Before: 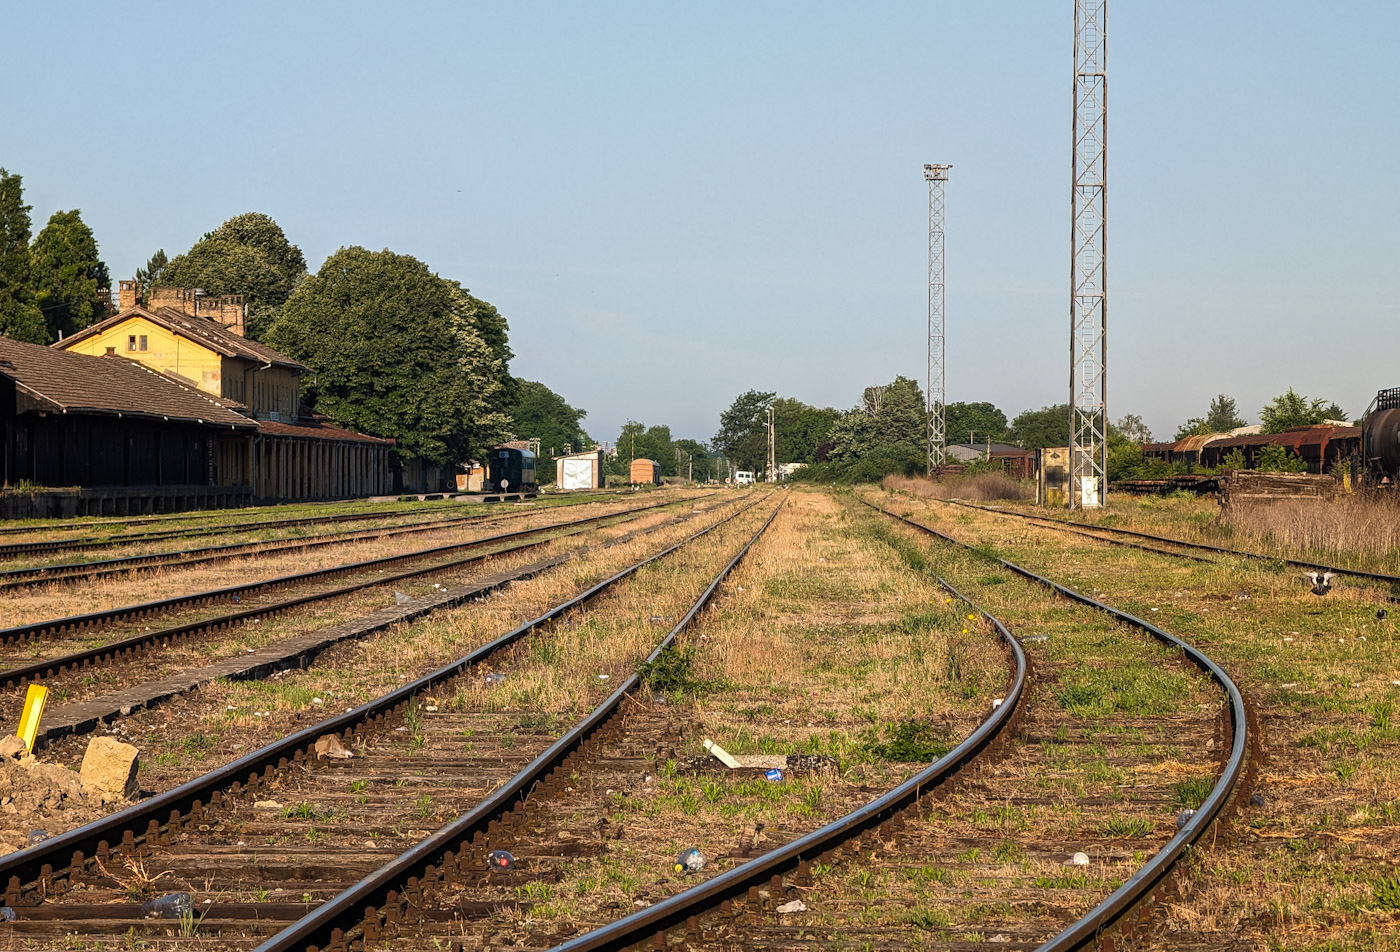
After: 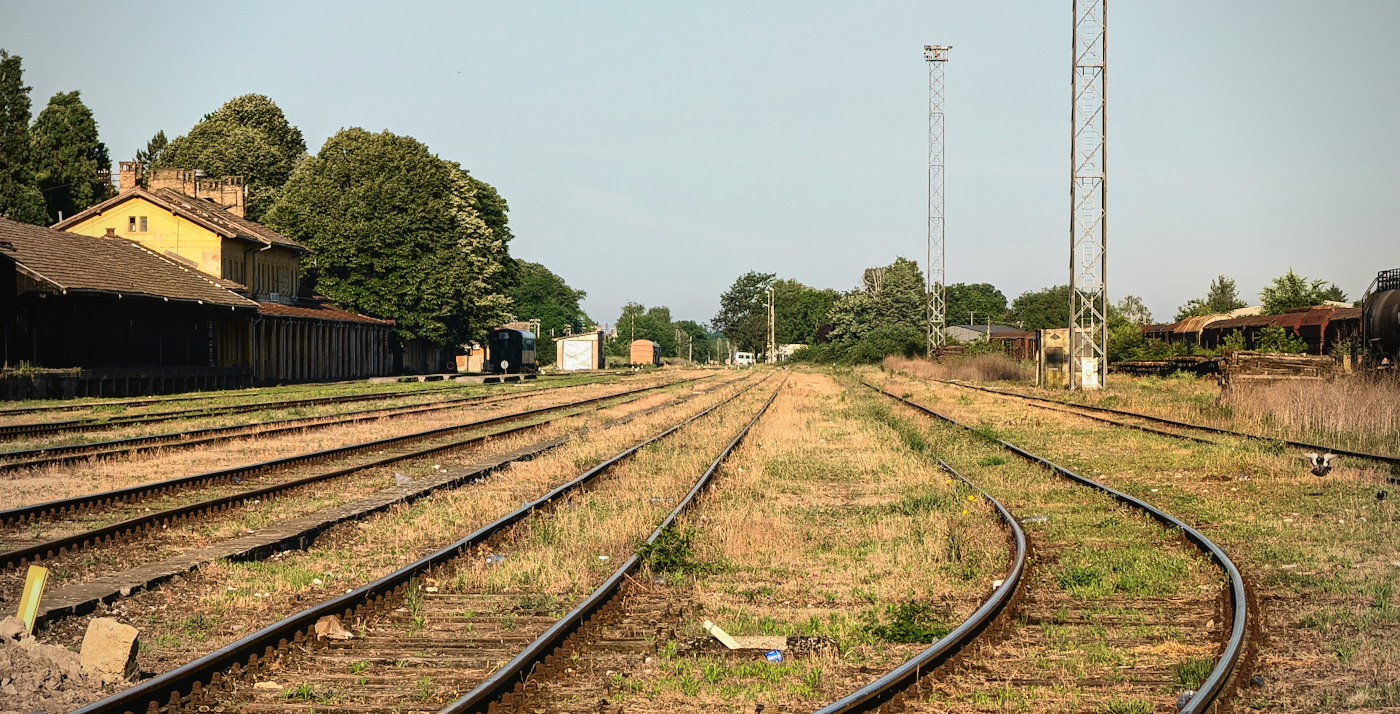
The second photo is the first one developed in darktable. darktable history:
tone curve: curves: ch0 [(0.003, 0.029) (0.037, 0.036) (0.149, 0.117) (0.297, 0.318) (0.422, 0.474) (0.531, 0.6) (0.743, 0.809) (0.877, 0.901) (1, 0.98)]; ch1 [(0, 0) (0.305, 0.325) (0.453, 0.437) (0.482, 0.479) (0.501, 0.5) (0.506, 0.503) (0.567, 0.572) (0.605, 0.608) (0.668, 0.69) (1, 1)]; ch2 [(0, 0) (0.313, 0.306) (0.4, 0.399) (0.45, 0.48) (0.499, 0.502) (0.512, 0.523) (0.57, 0.595) (0.653, 0.662) (1, 1)], color space Lab, independent channels, preserve colors none
crop and rotate: top 12.5%, bottom 12.5%
vignetting: width/height ratio 1.094
white balance: red 1, blue 1
